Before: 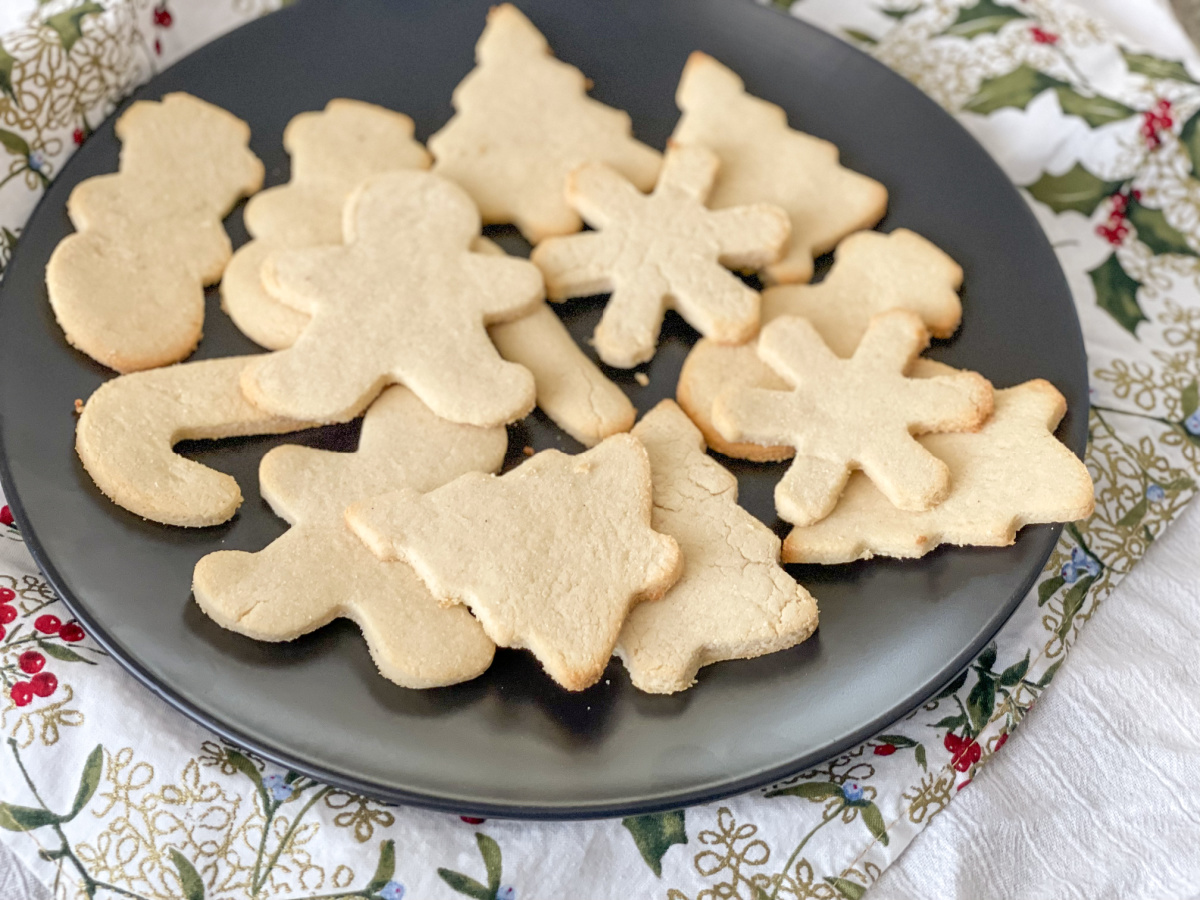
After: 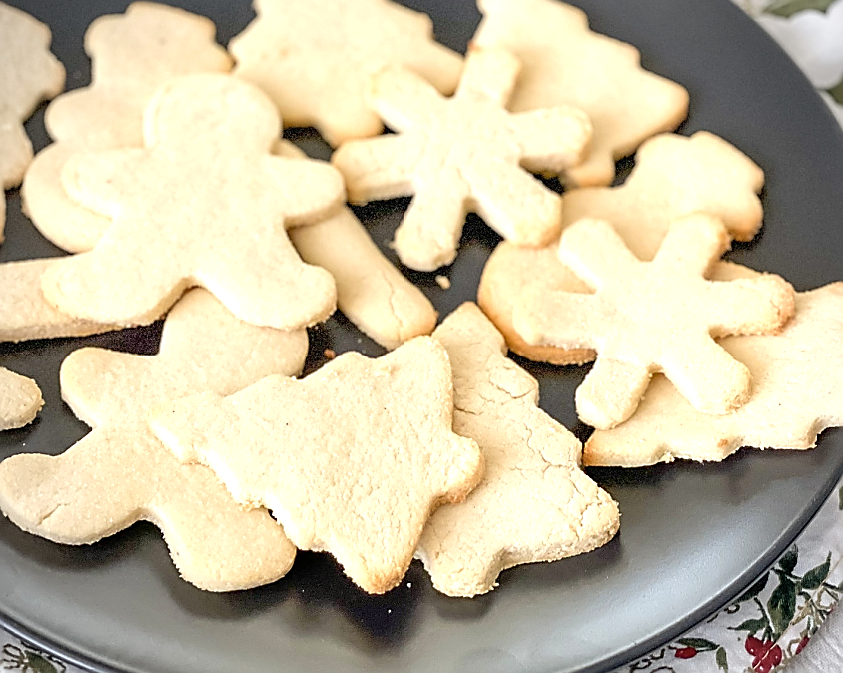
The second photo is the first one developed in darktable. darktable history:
exposure: exposure 0.6 EV, compensate highlight preservation false
sharpen: radius 1.422, amount 1.263, threshold 0.816
vignetting: fall-off radius 61%
crop and rotate: left 16.662%, top 10.835%, right 13.007%, bottom 14.37%
